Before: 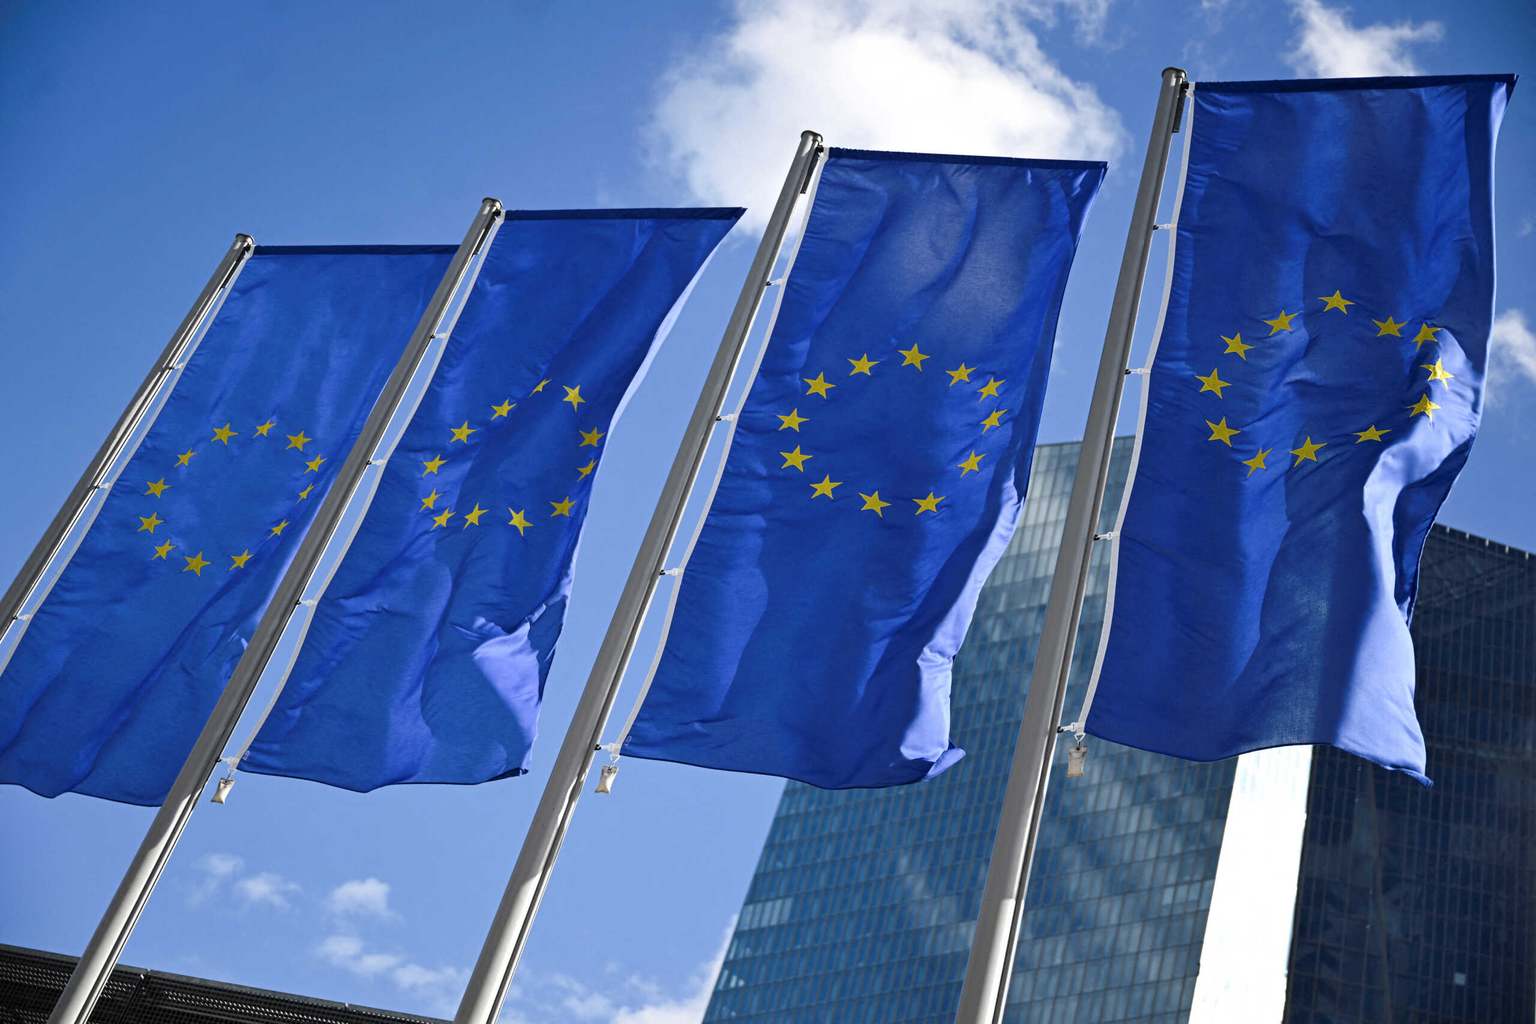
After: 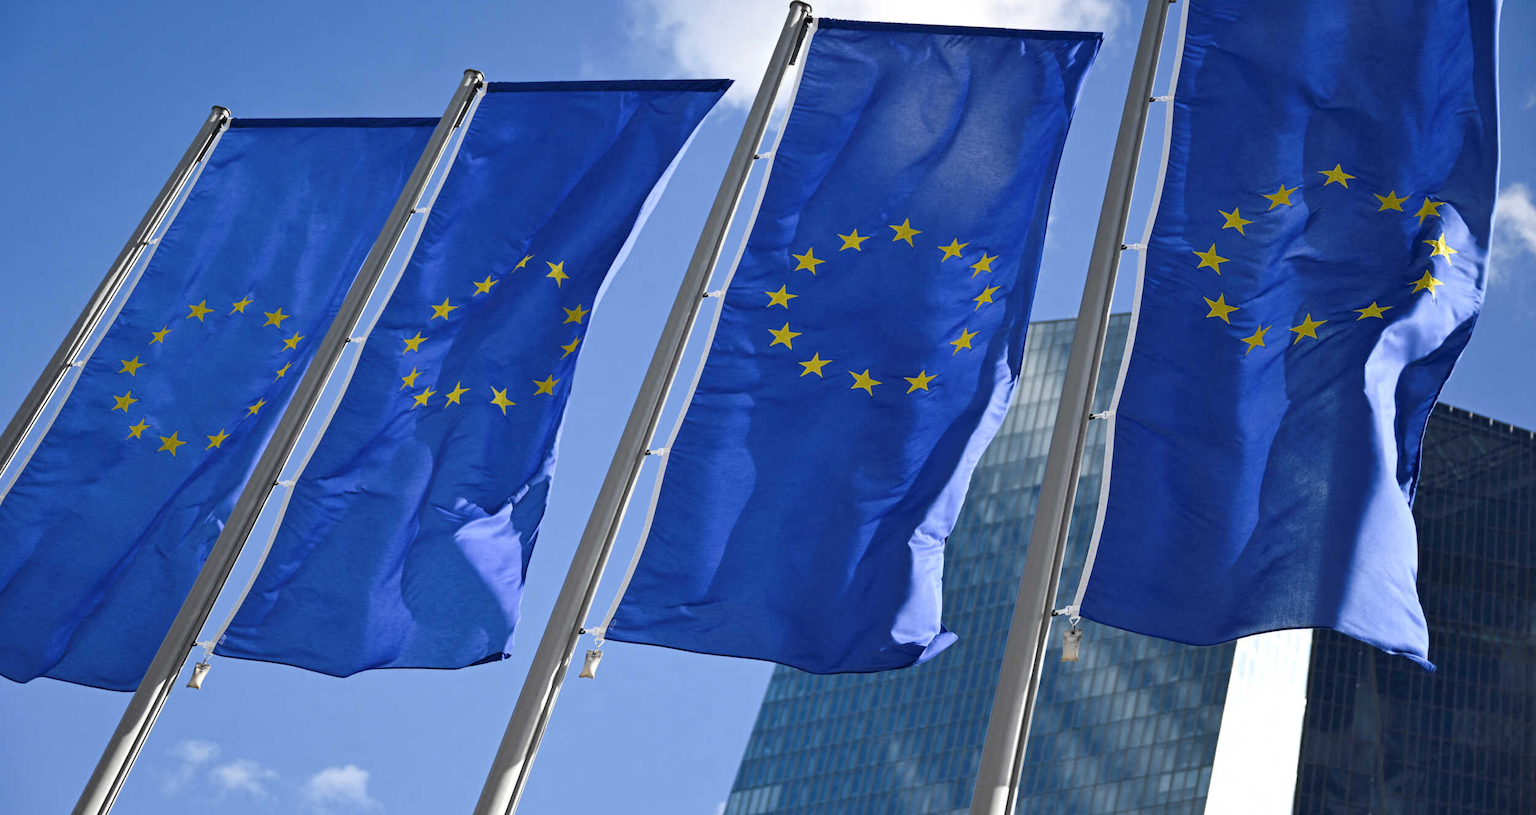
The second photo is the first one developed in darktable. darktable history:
crop and rotate: left 1.884%, top 12.725%, right 0.289%, bottom 9.389%
